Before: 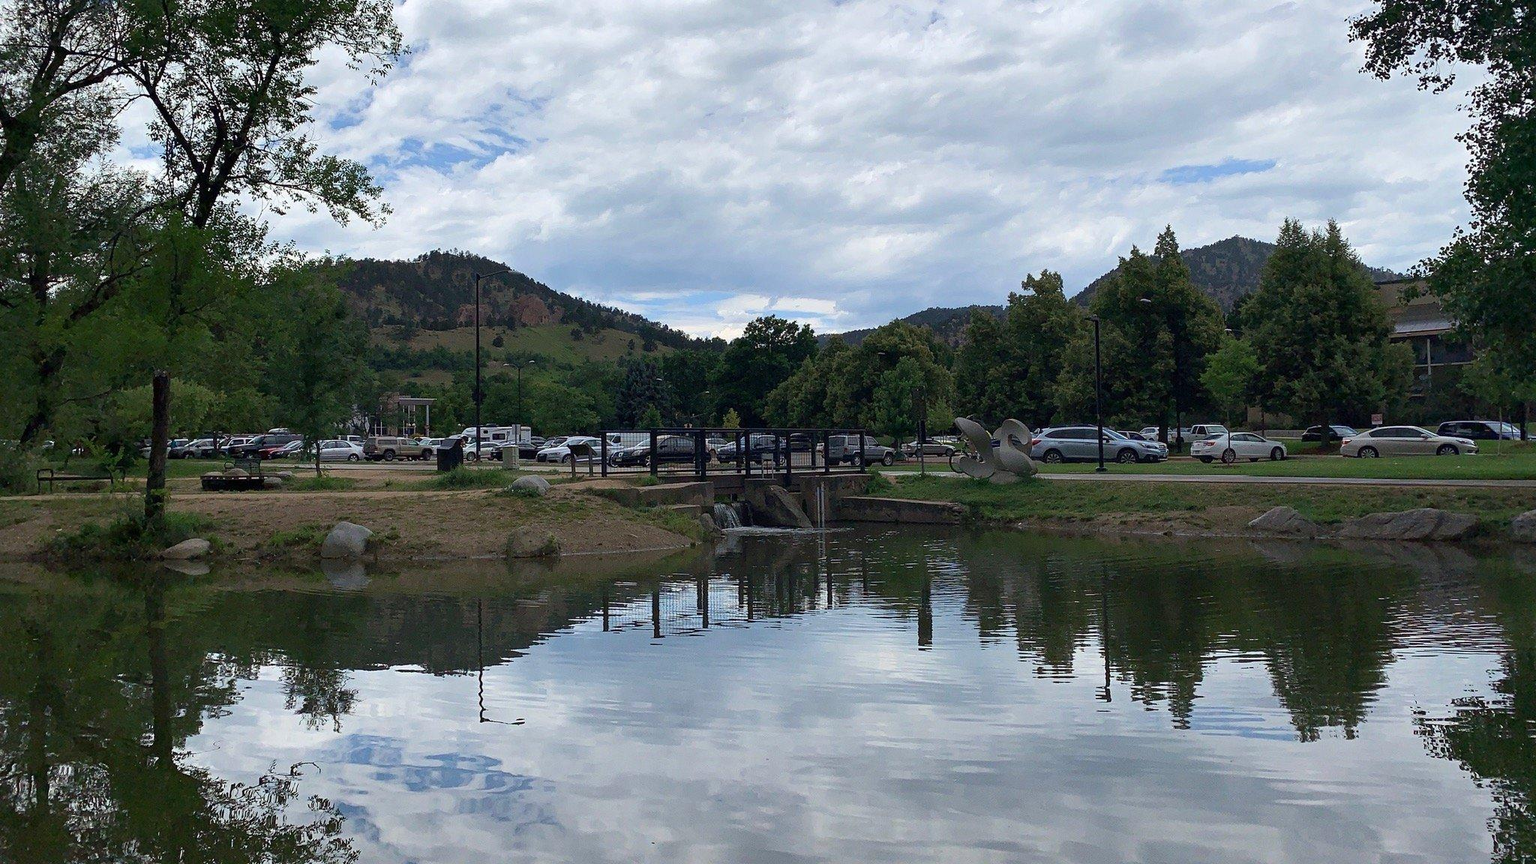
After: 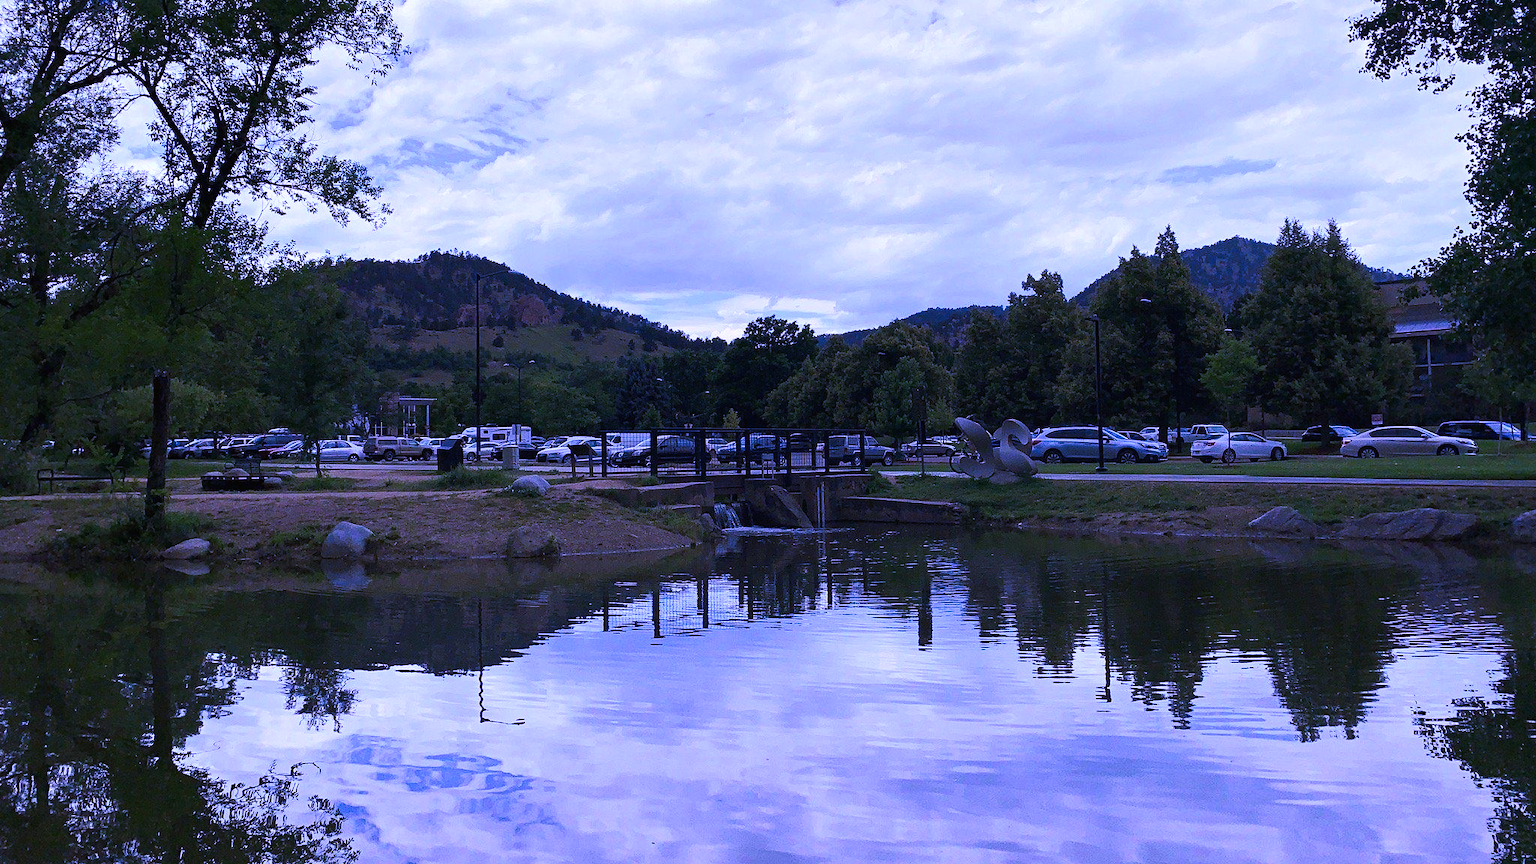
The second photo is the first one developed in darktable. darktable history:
white balance: red 0.98, blue 1.61
tone curve: curves: ch0 [(0, 0) (0.003, 0.012) (0.011, 0.015) (0.025, 0.02) (0.044, 0.032) (0.069, 0.044) (0.1, 0.063) (0.136, 0.085) (0.177, 0.121) (0.224, 0.159) (0.277, 0.207) (0.335, 0.261) (0.399, 0.328) (0.468, 0.41) (0.543, 0.506) (0.623, 0.609) (0.709, 0.719) (0.801, 0.82) (0.898, 0.907) (1, 1)], preserve colors none
